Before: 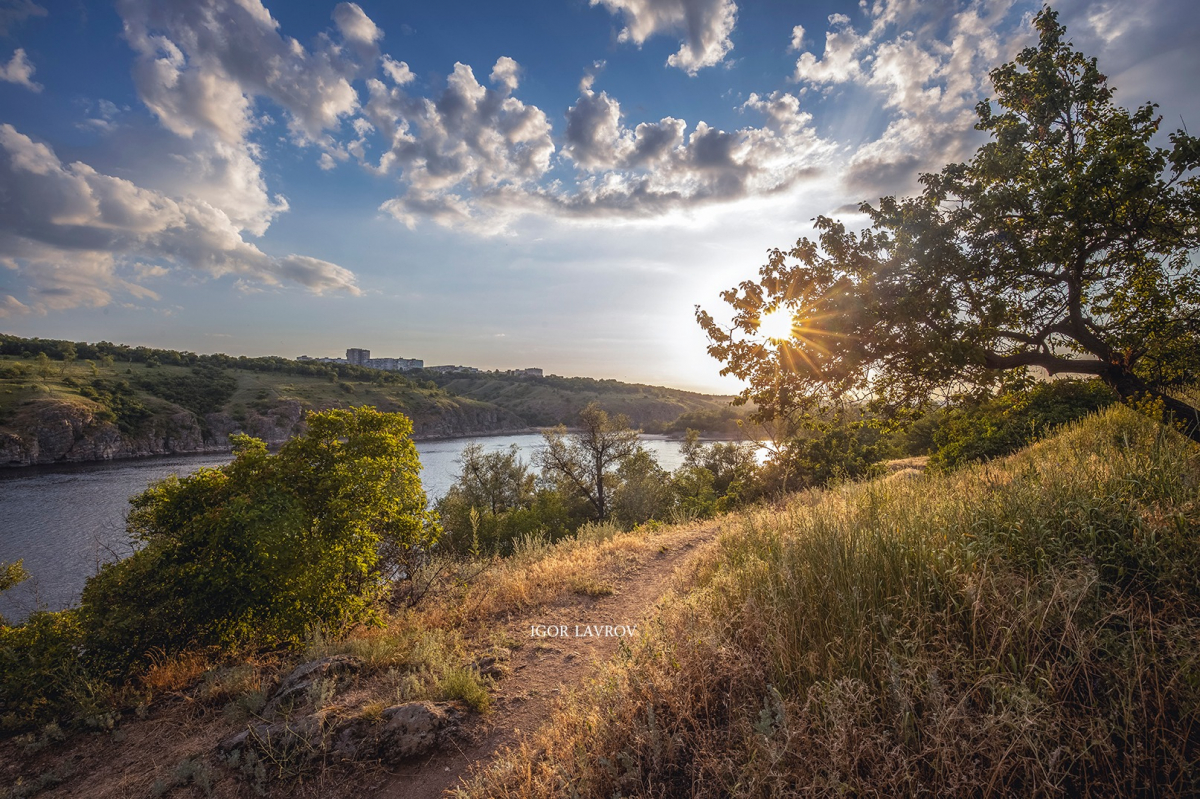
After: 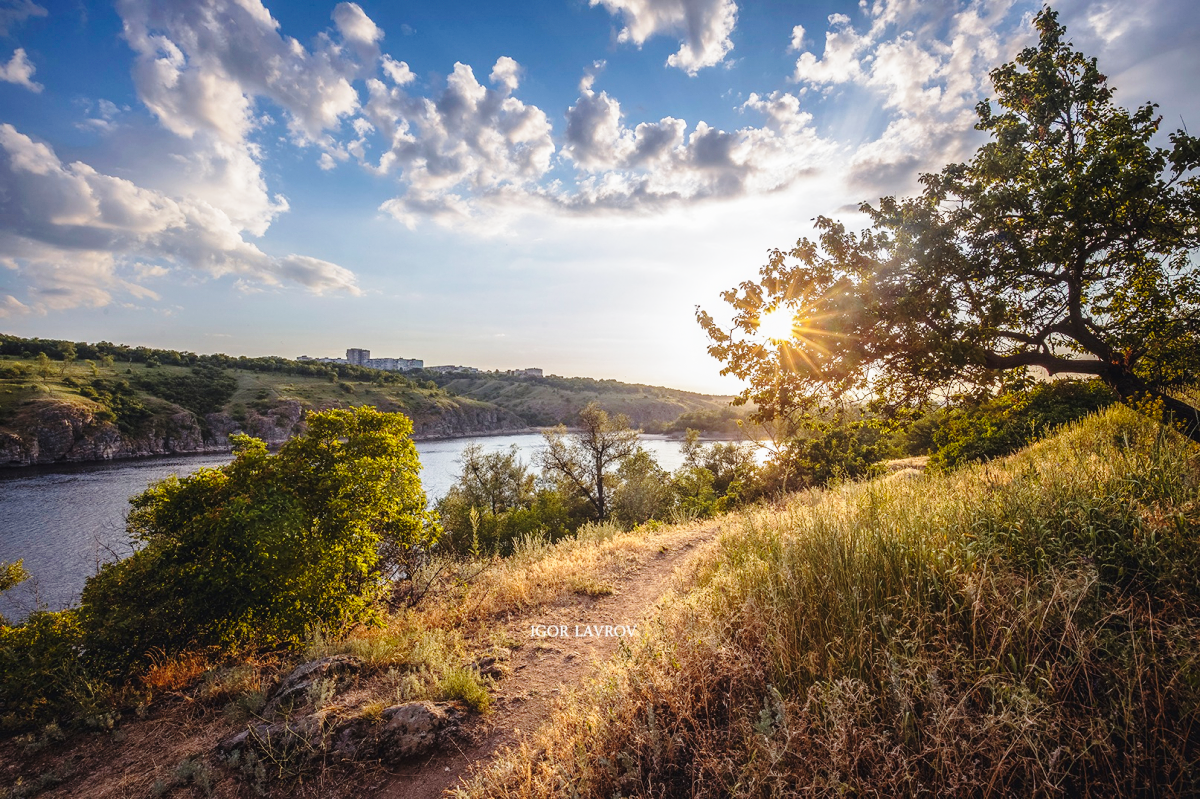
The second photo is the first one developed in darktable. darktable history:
exposure: exposure -0.153 EV, compensate highlight preservation false
base curve: curves: ch0 [(0, 0) (0.028, 0.03) (0.121, 0.232) (0.46, 0.748) (0.859, 0.968) (1, 1)], preserve colors none
